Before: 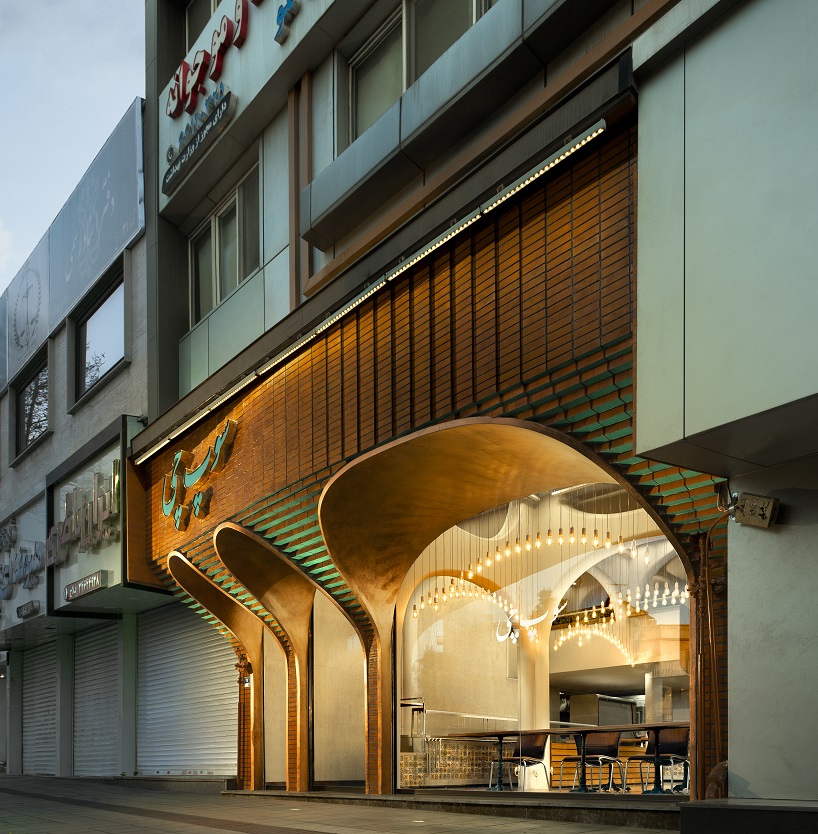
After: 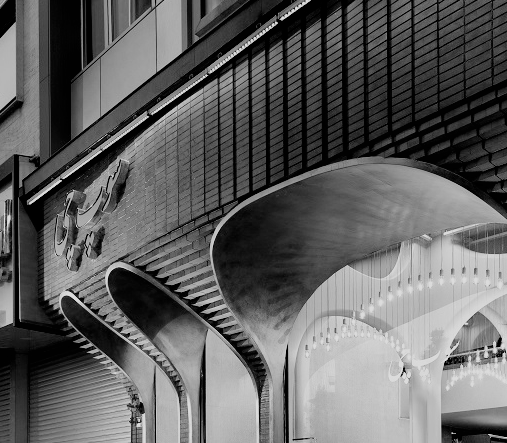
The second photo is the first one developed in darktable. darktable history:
crop: left 13.312%, top 31.28%, right 24.627%, bottom 15.582%
exposure: exposure 0.3 EV, compensate highlight preservation false
filmic rgb: black relative exposure -4.14 EV, white relative exposure 5.1 EV, hardness 2.11, contrast 1.165
monochrome: a 32, b 64, size 2.3, highlights 1
